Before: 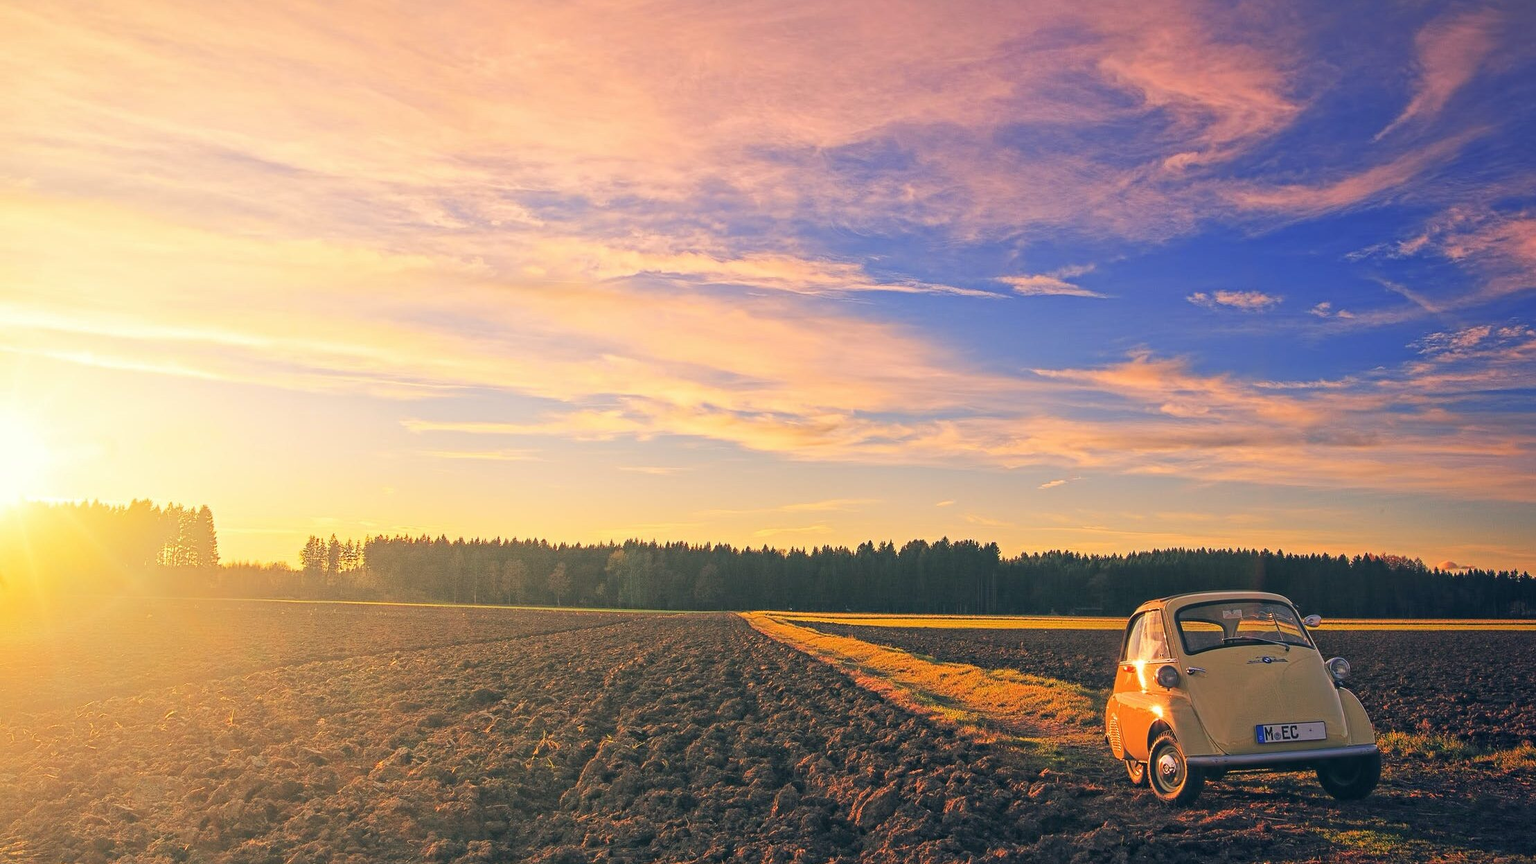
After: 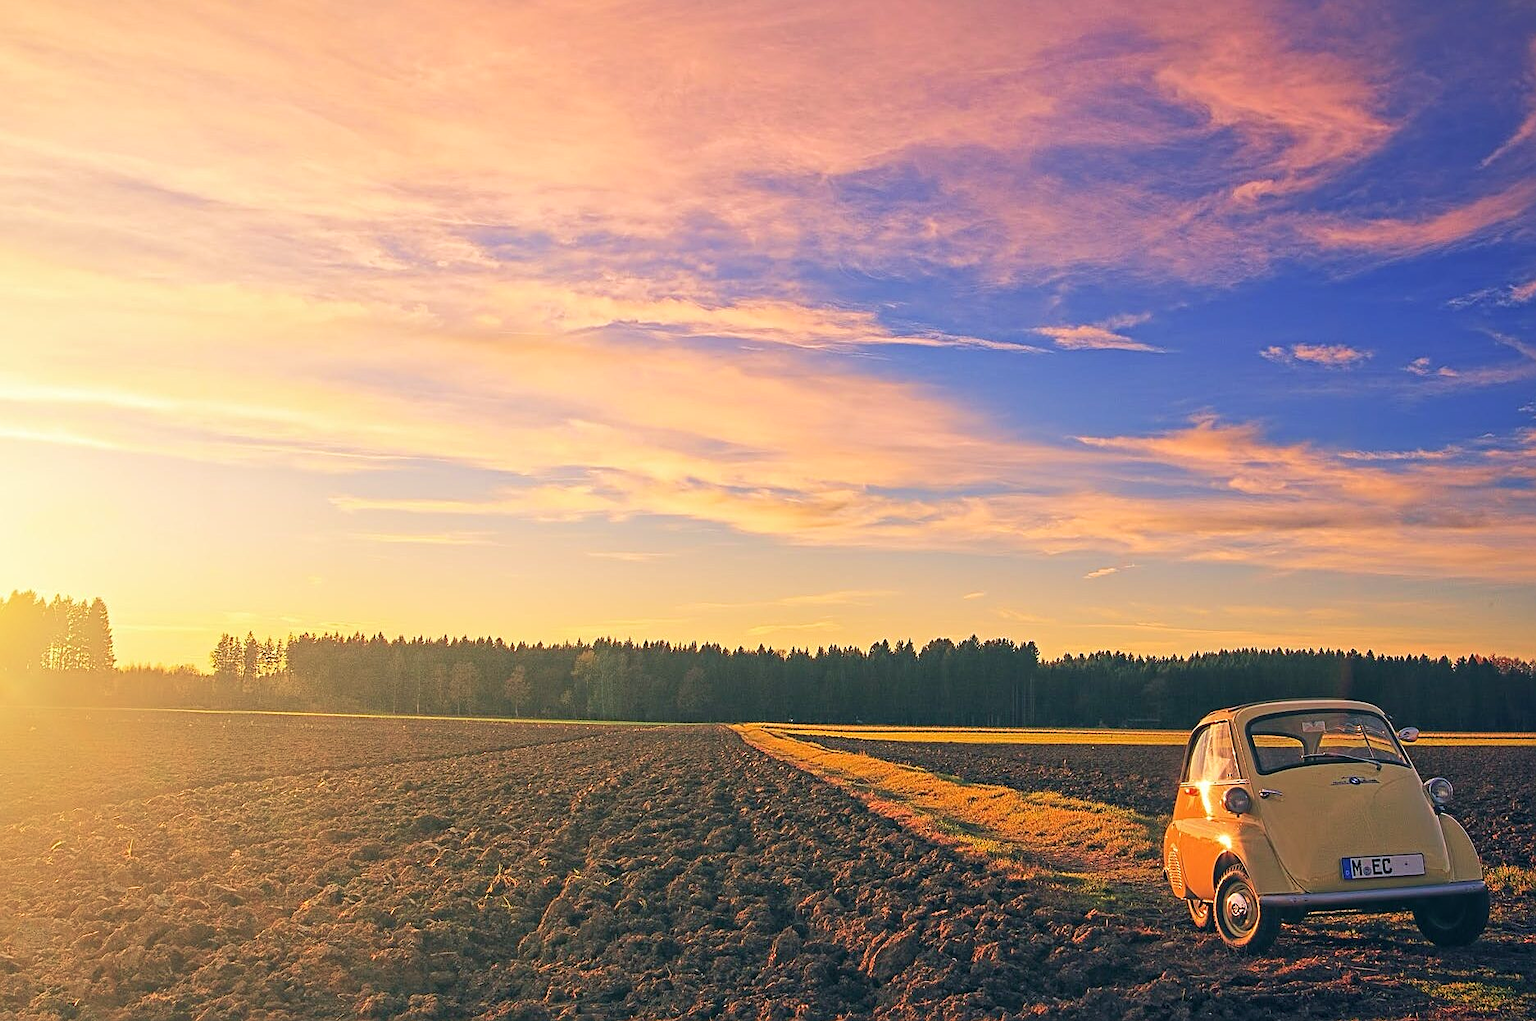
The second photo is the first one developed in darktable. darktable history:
crop: left 7.946%, right 7.524%
sharpen: on, module defaults
velvia: strength 24.73%
exposure: compensate highlight preservation false
